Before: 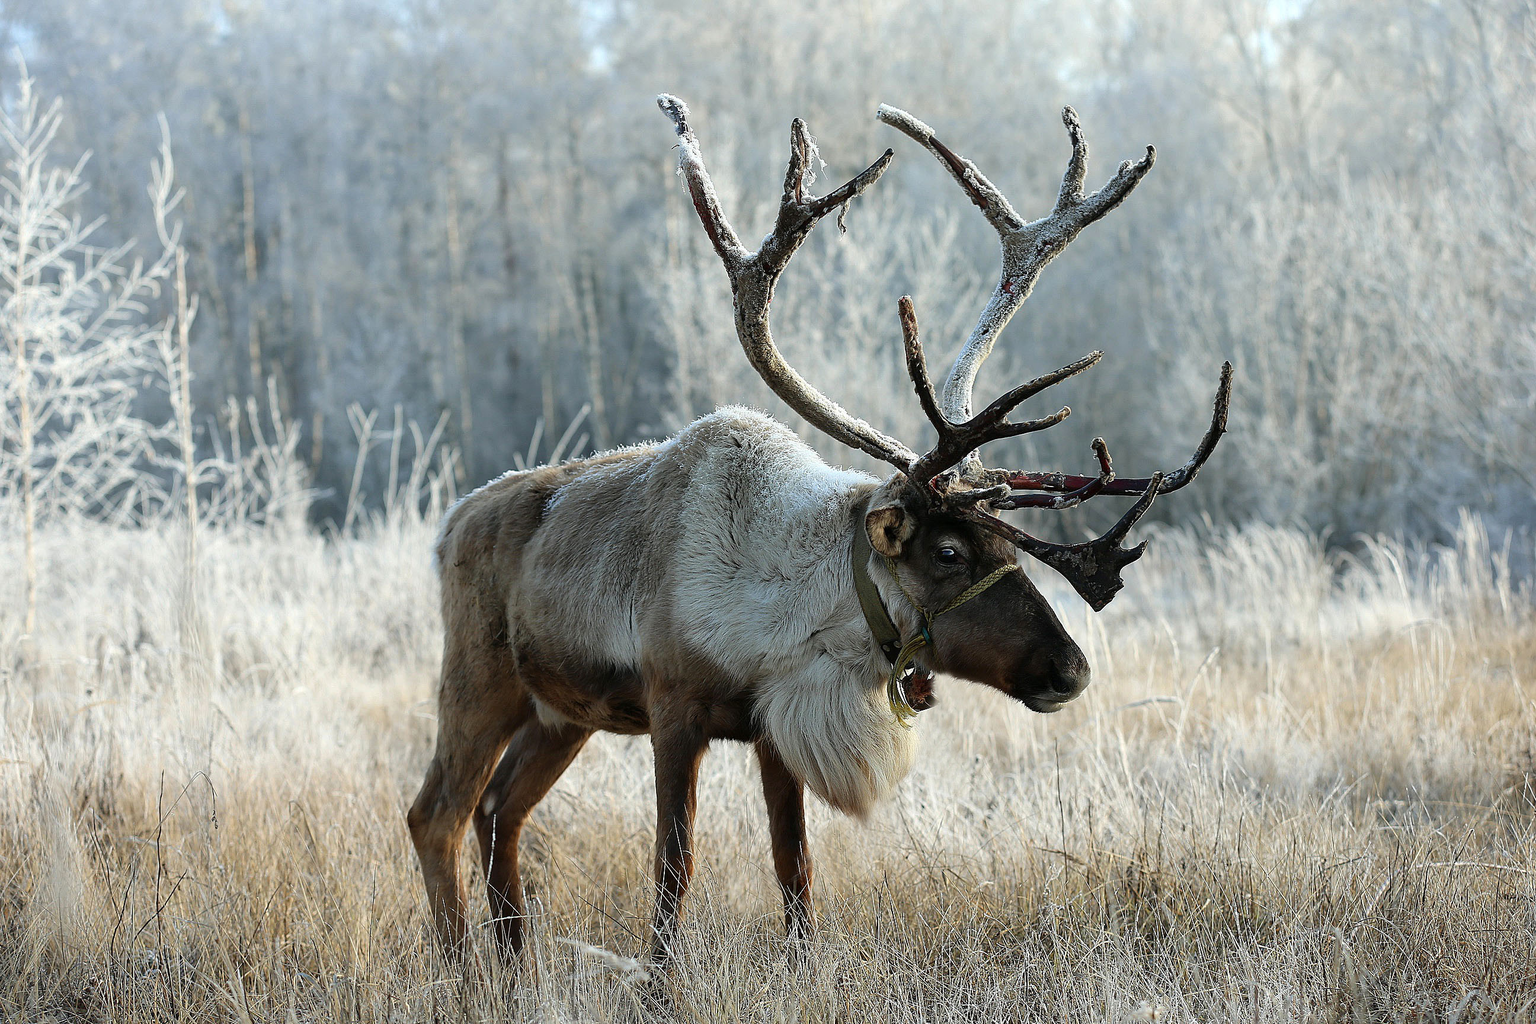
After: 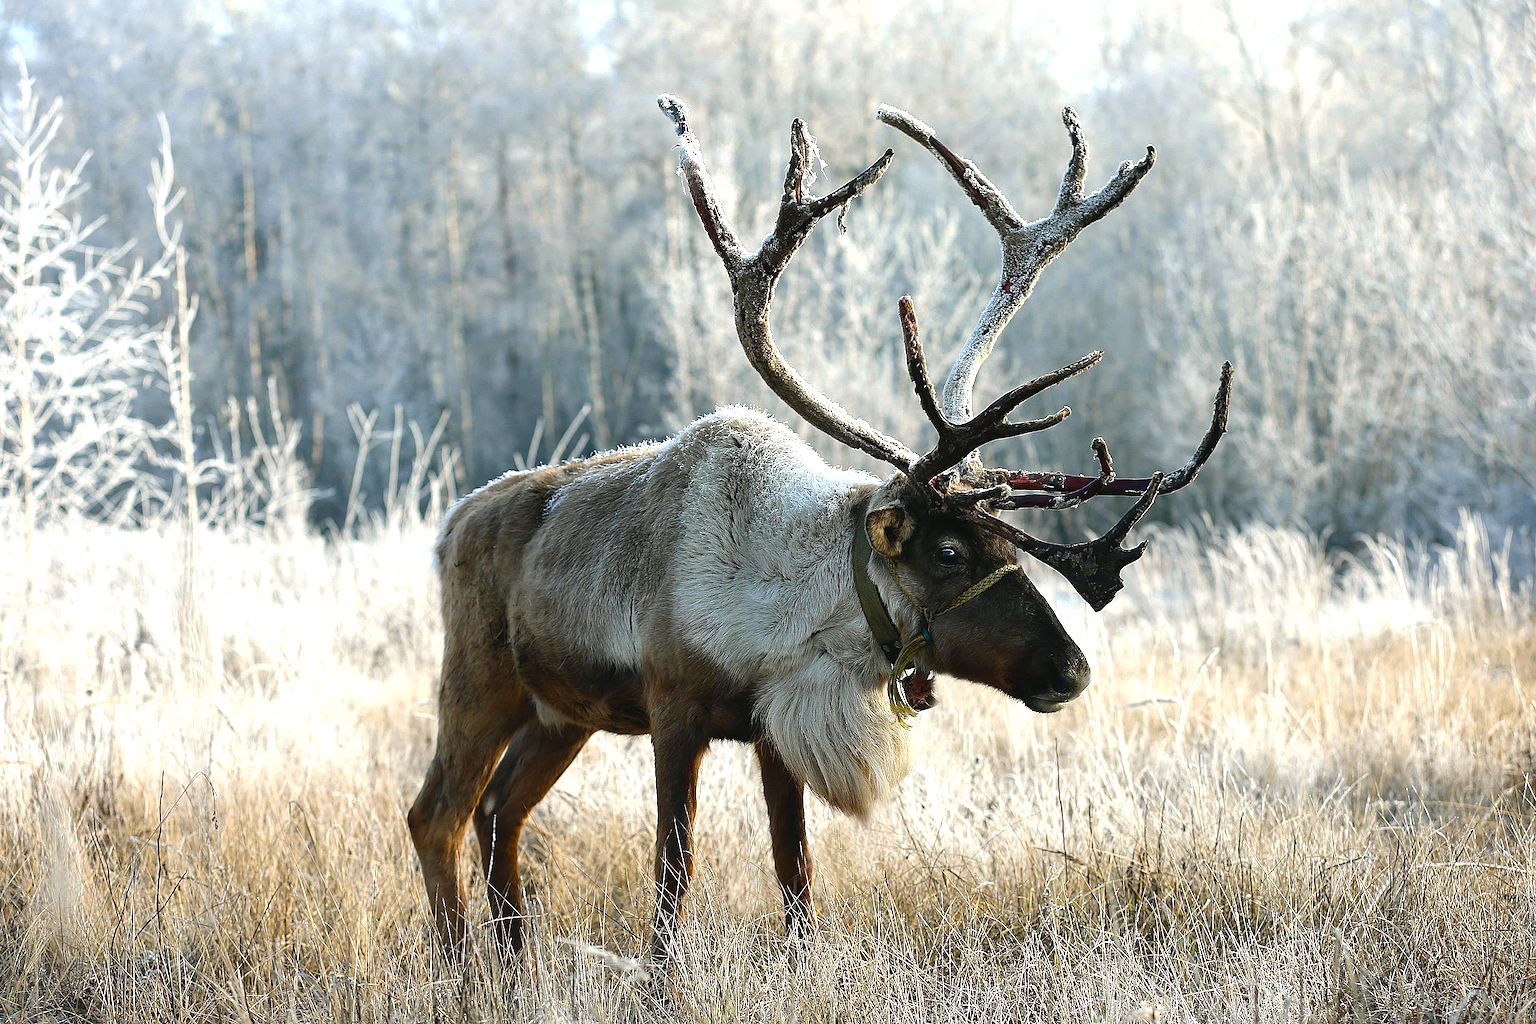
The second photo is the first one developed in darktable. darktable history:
color balance rgb: shadows lift › chroma 1%, shadows lift › hue 217.2°, power › hue 310.8°, highlights gain › chroma 1%, highlights gain › hue 54°, global offset › luminance 0.5%, global offset › hue 171.6°, perceptual saturation grading › global saturation 14.09%, perceptual saturation grading › highlights -25%, perceptual saturation grading › shadows 30%, perceptual brilliance grading › highlights 13.42%, perceptual brilliance grading › mid-tones 8.05%, perceptual brilliance grading › shadows -17.45%, global vibrance 25%
exposure: exposure 0.081 EV, compensate highlight preservation false
